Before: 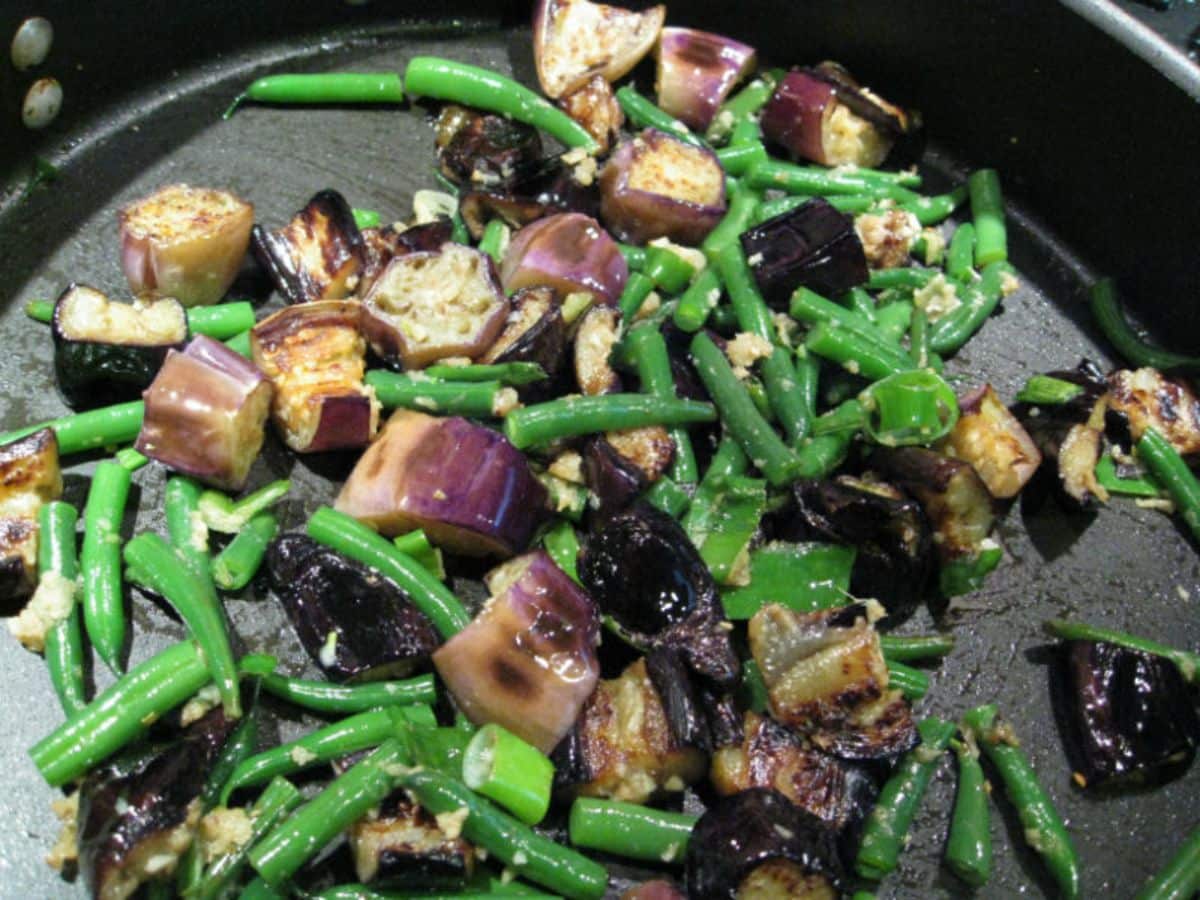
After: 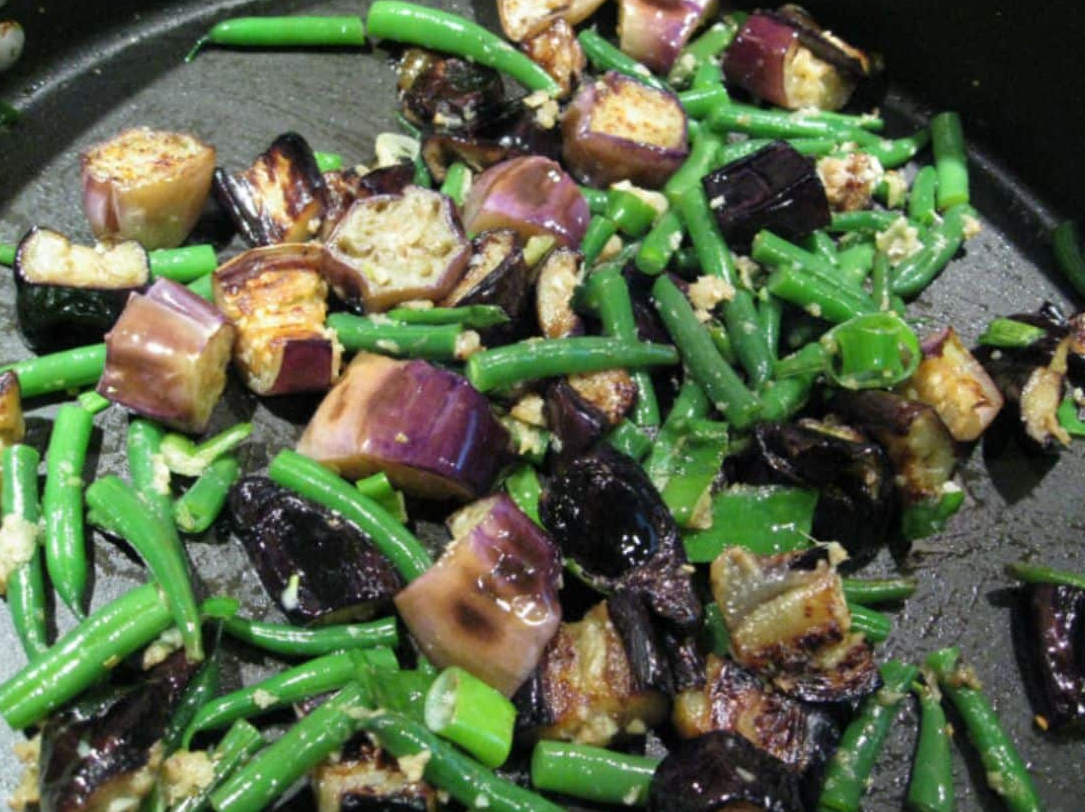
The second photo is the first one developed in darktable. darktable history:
crop: left 3.214%, top 6.414%, right 6.3%, bottom 3.318%
